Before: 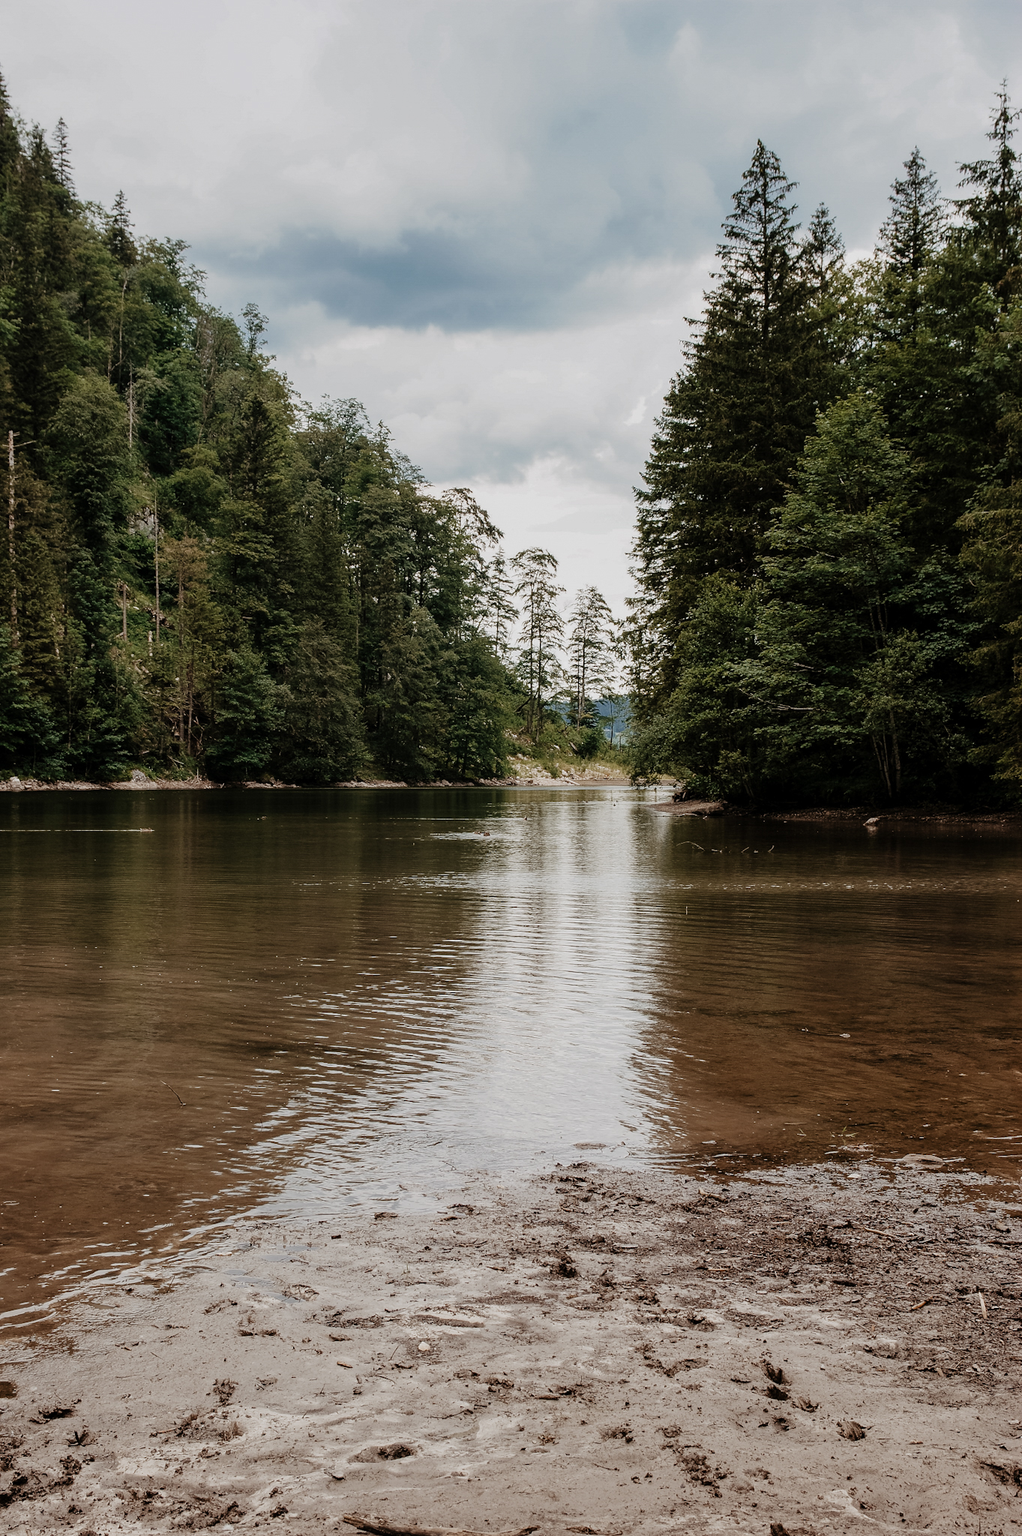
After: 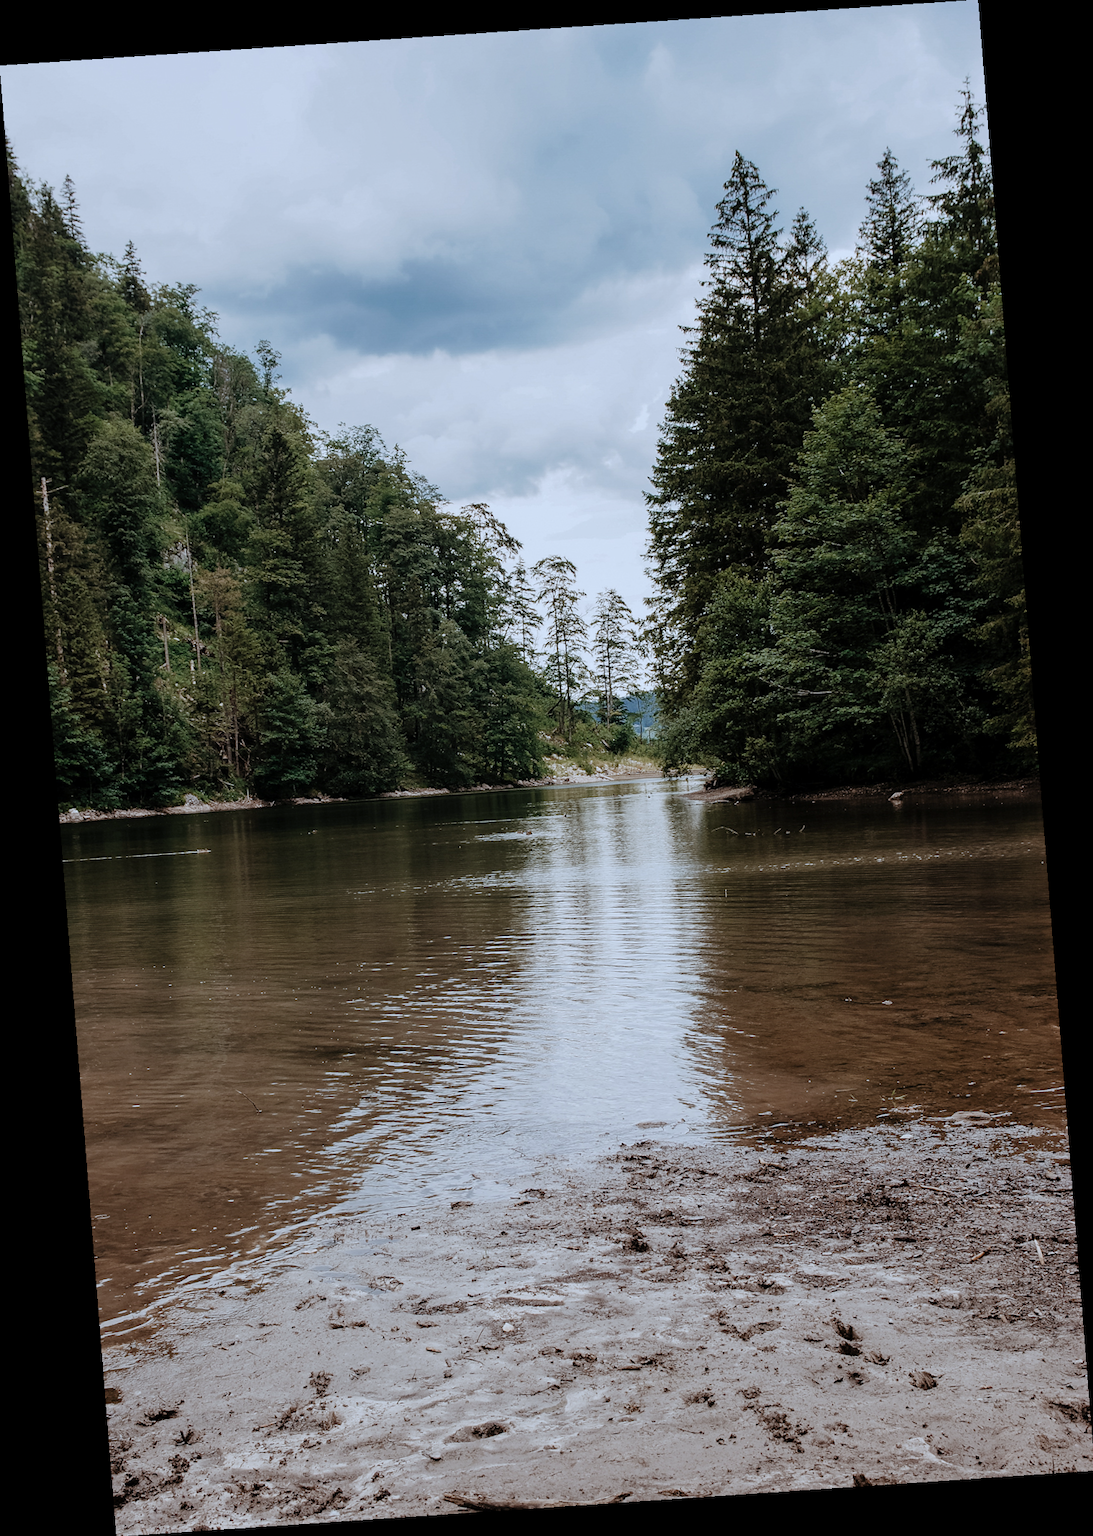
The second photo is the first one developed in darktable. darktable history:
color calibration: x 0.372, y 0.386, temperature 4283.97 K
rotate and perspective: rotation -4.2°, shear 0.006, automatic cropping off
